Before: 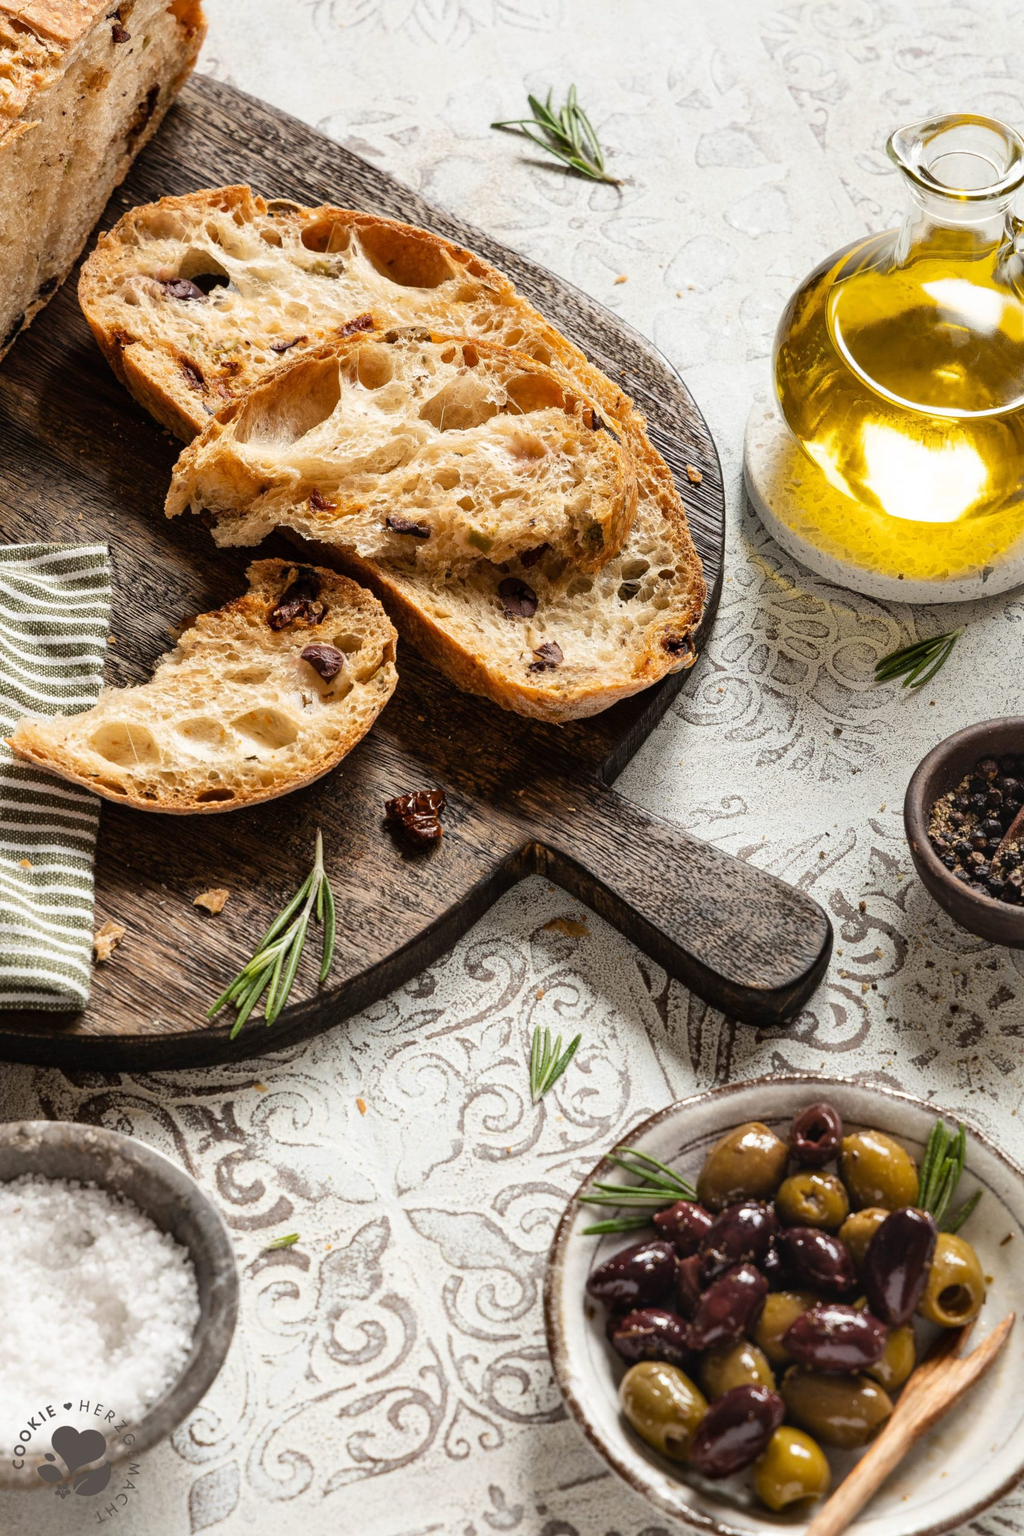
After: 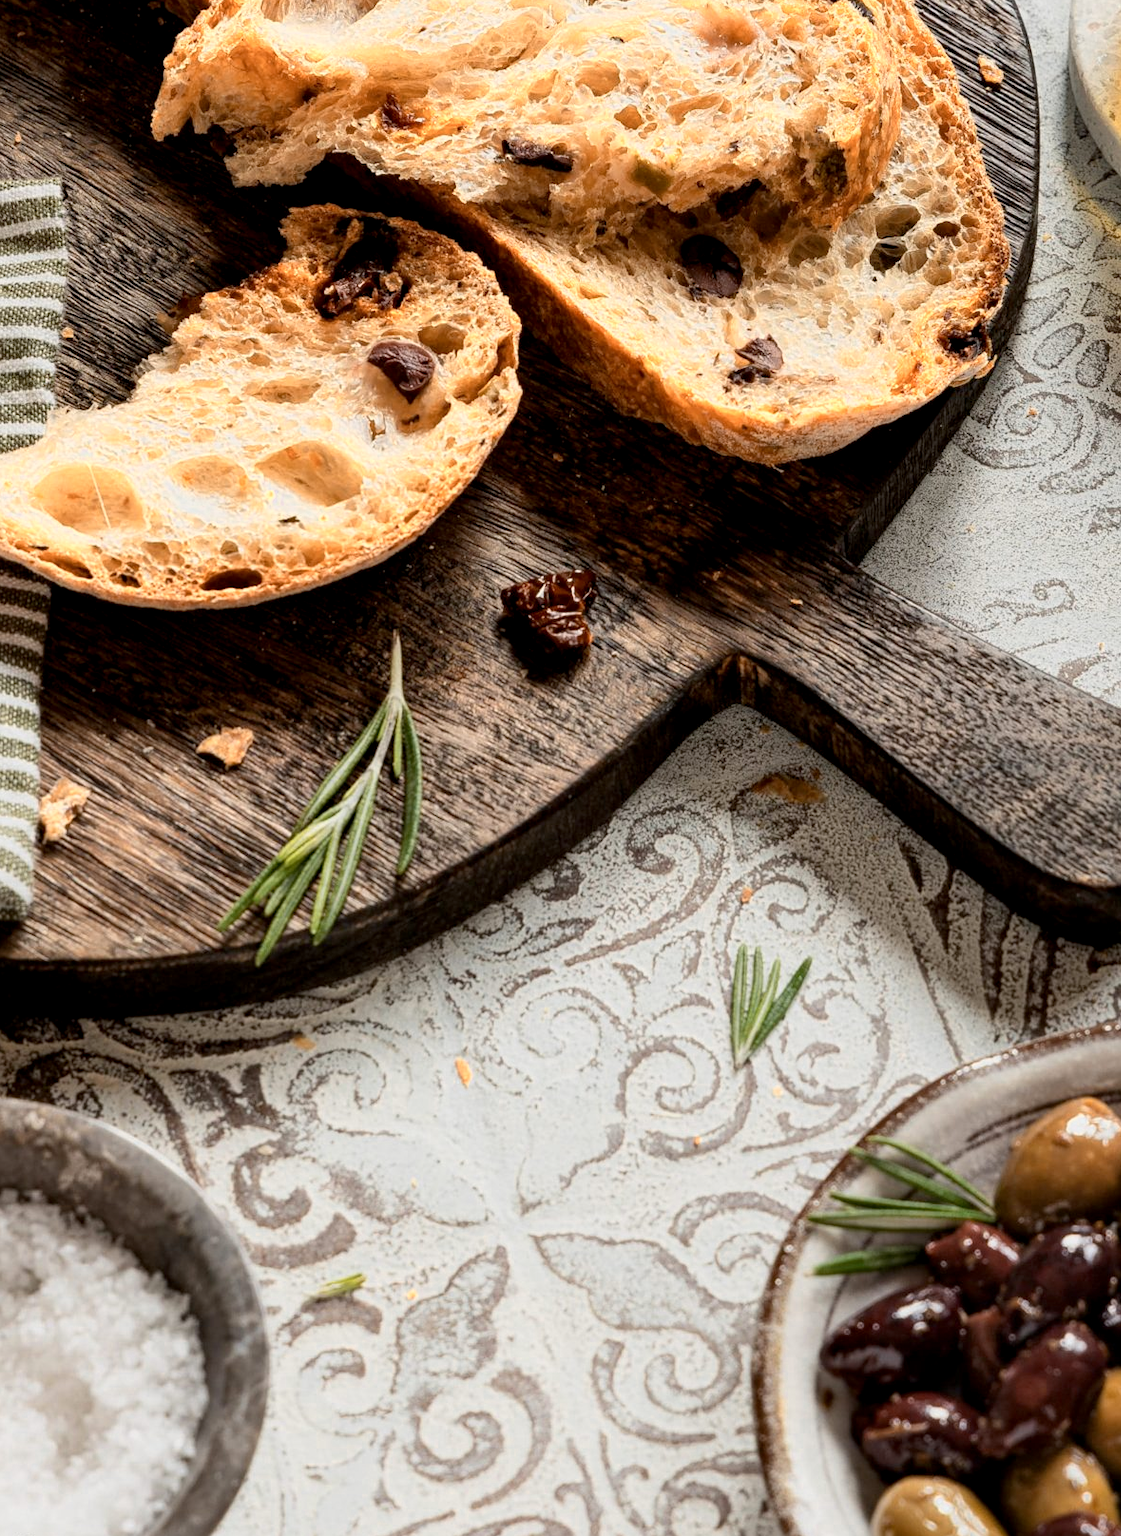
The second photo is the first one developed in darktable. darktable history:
color zones: curves: ch0 [(0.018, 0.548) (0.197, 0.654) (0.425, 0.447) (0.605, 0.658) (0.732, 0.579)]; ch1 [(0.105, 0.531) (0.224, 0.531) (0.386, 0.39) (0.618, 0.456) (0.732, 0.456) (0.956, 0.421)]; ch2 [(0.039, 0.583) (0.215, 0.465) (0.399, 0.544) (0.465, 0.548) (0.614, 0.447) (0.724, 0.43) (0.882, 0.623) (0.956, 0.632)]
crop: left 6.74%, top 27.994%, right 24.082%, bottom 8.861%
exposure: black level correction 0.006, exposure -0.226 EV, compensate highlight preservation false
